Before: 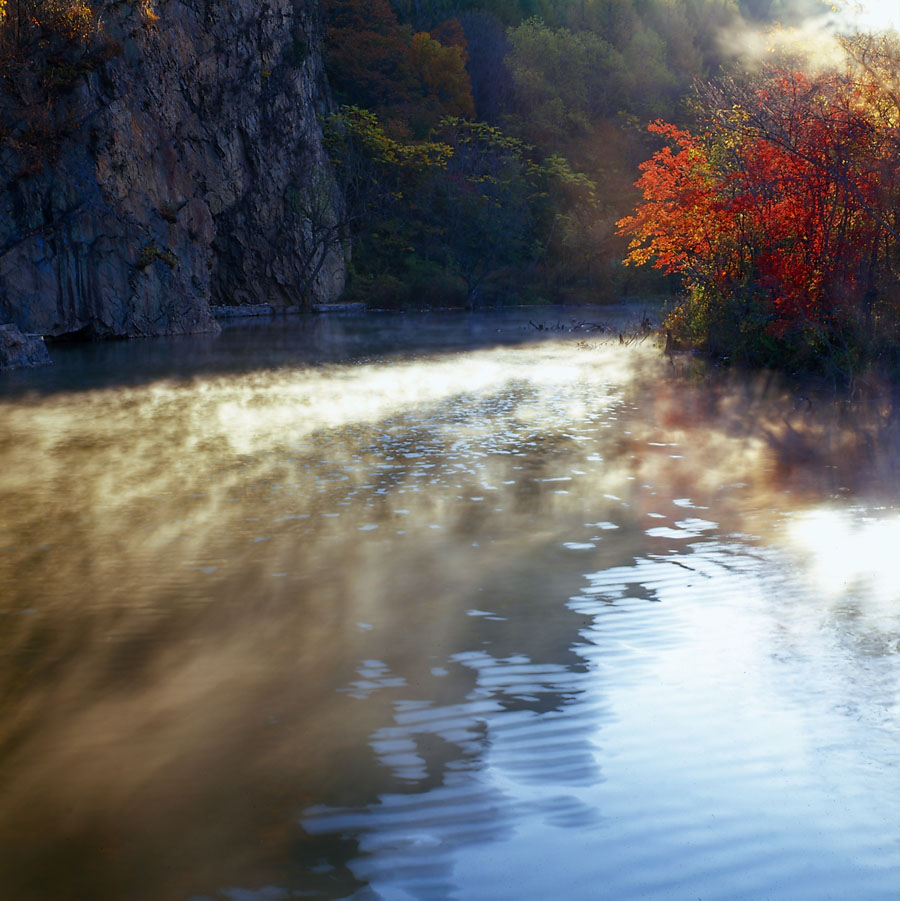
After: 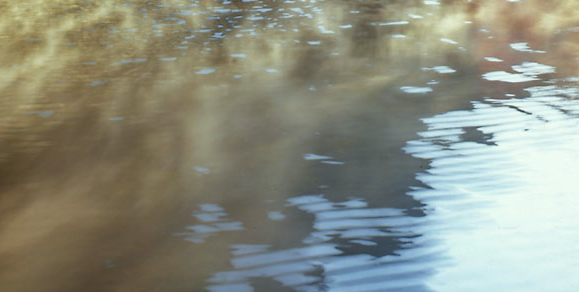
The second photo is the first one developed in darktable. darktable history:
color correction: highlights a* -4.75, highlights b* 5.04, saturation 0.96
crop: left 18.197%, top 50.671%, right 17.396%, bottom 16.893%
